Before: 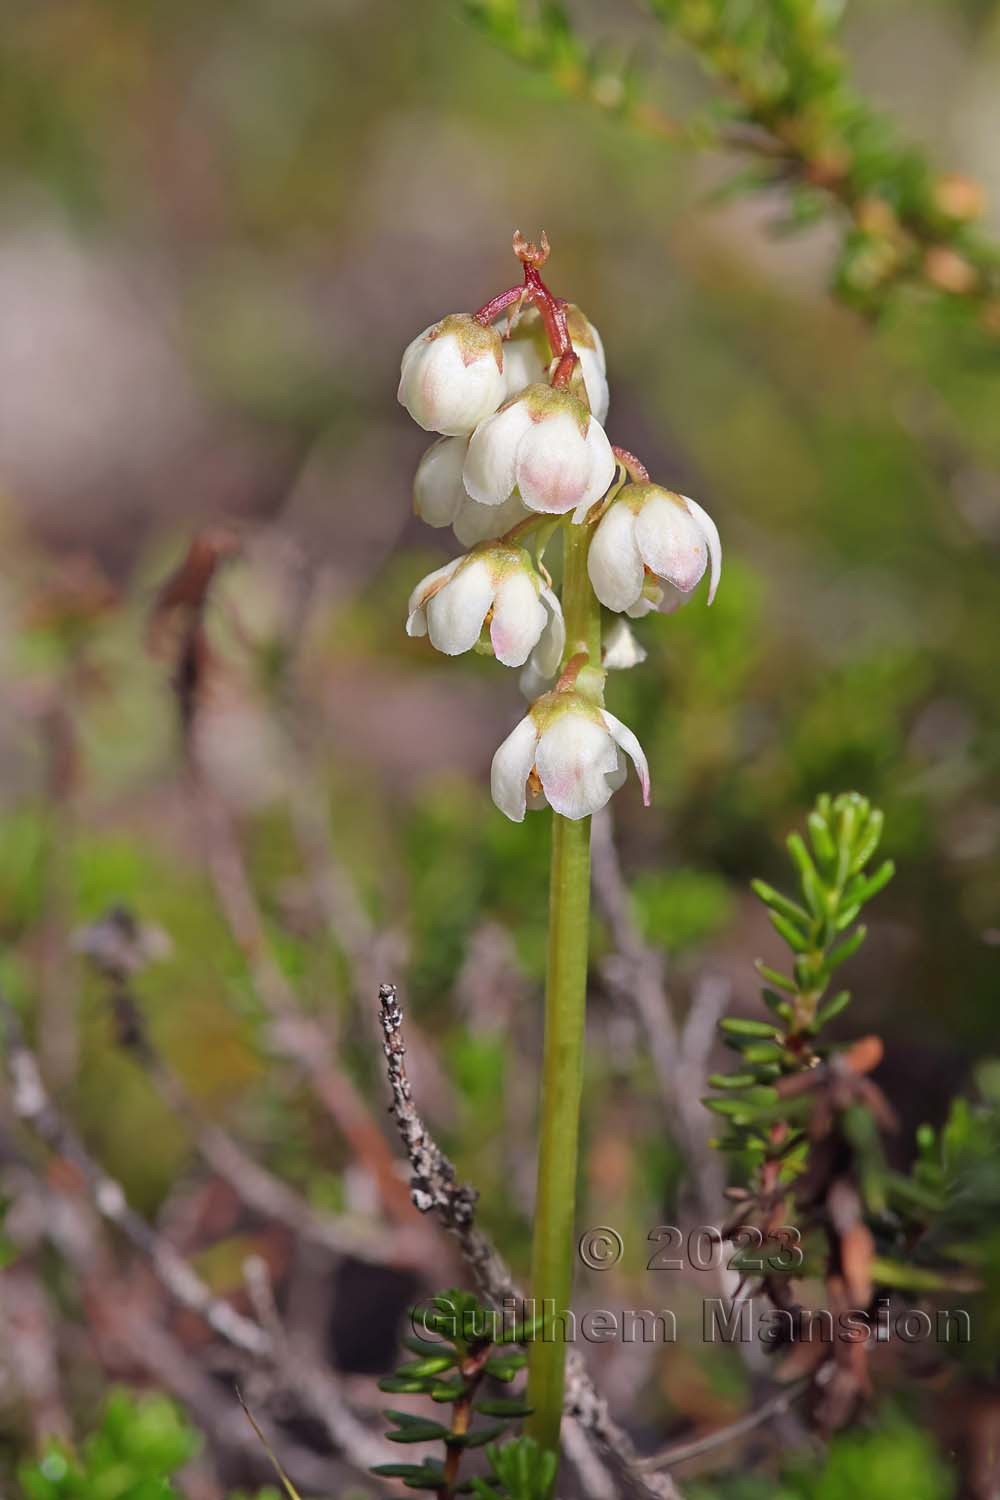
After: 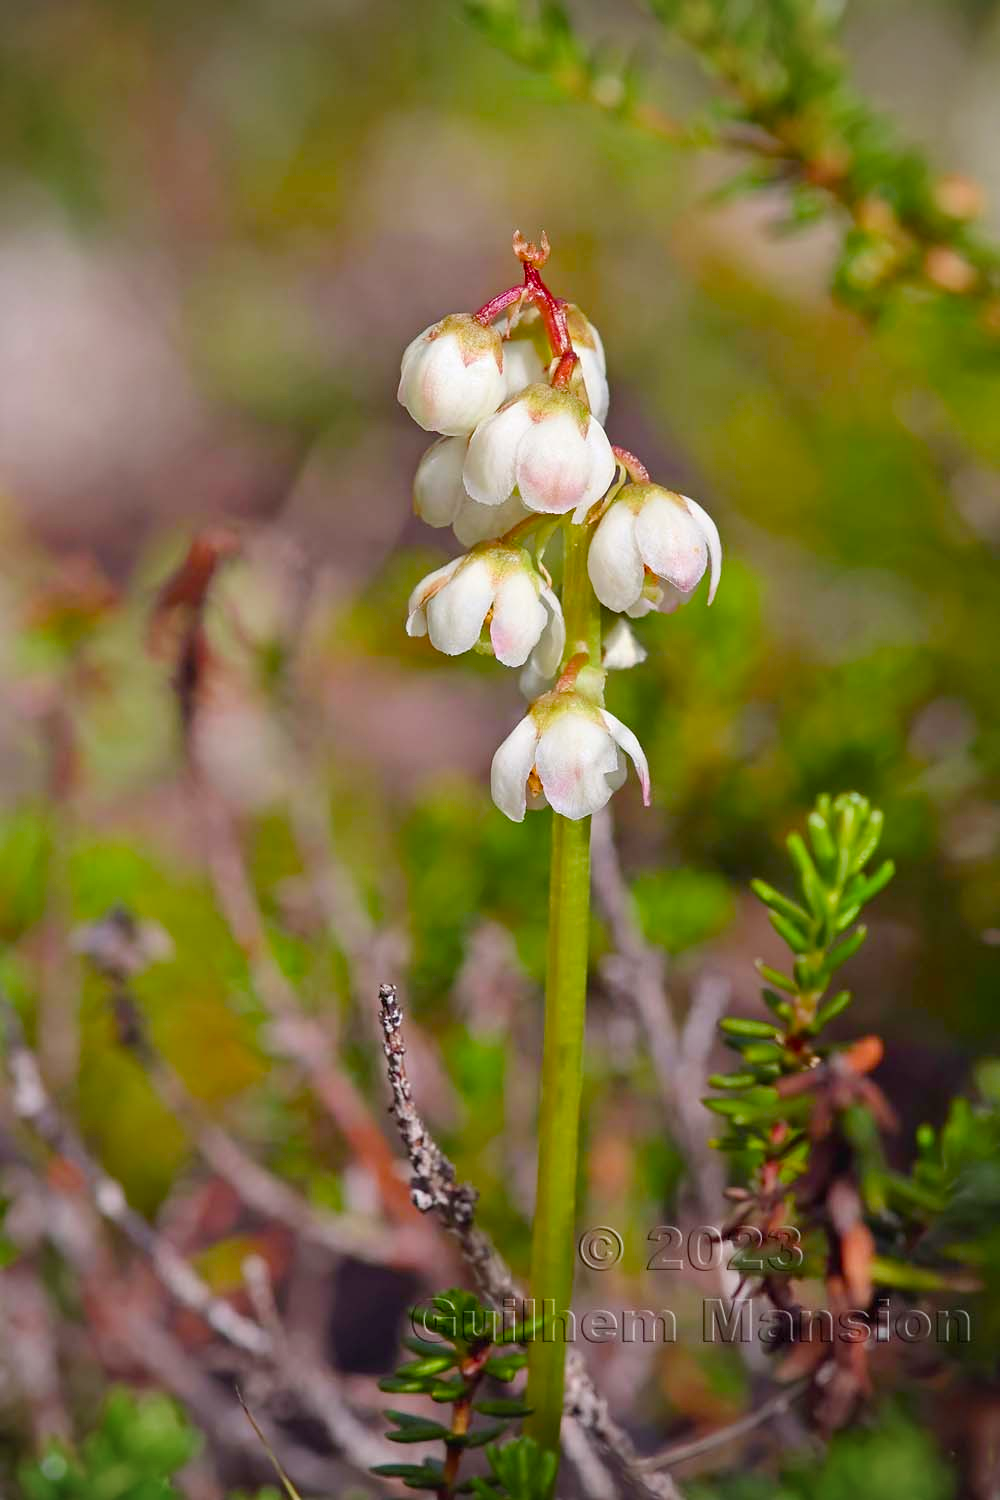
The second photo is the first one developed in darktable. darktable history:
vignetting: fall-off radius 61.08%, unbound false
color balance rgb: perceptual saturation grading › global saturation 20%, perceptual saturation grading › highlights -24.76%, perceptual saturation grading › shadows 49.218%, perceptual brilliance grading › global brilliance 2.944%, perceptual brilliance grading › highlights -2.426%, perceptual brilliance grading › shadows 3.334%
contrast brightness saturation: contrast 0.099, brightness 0.038, saturation 0.095
